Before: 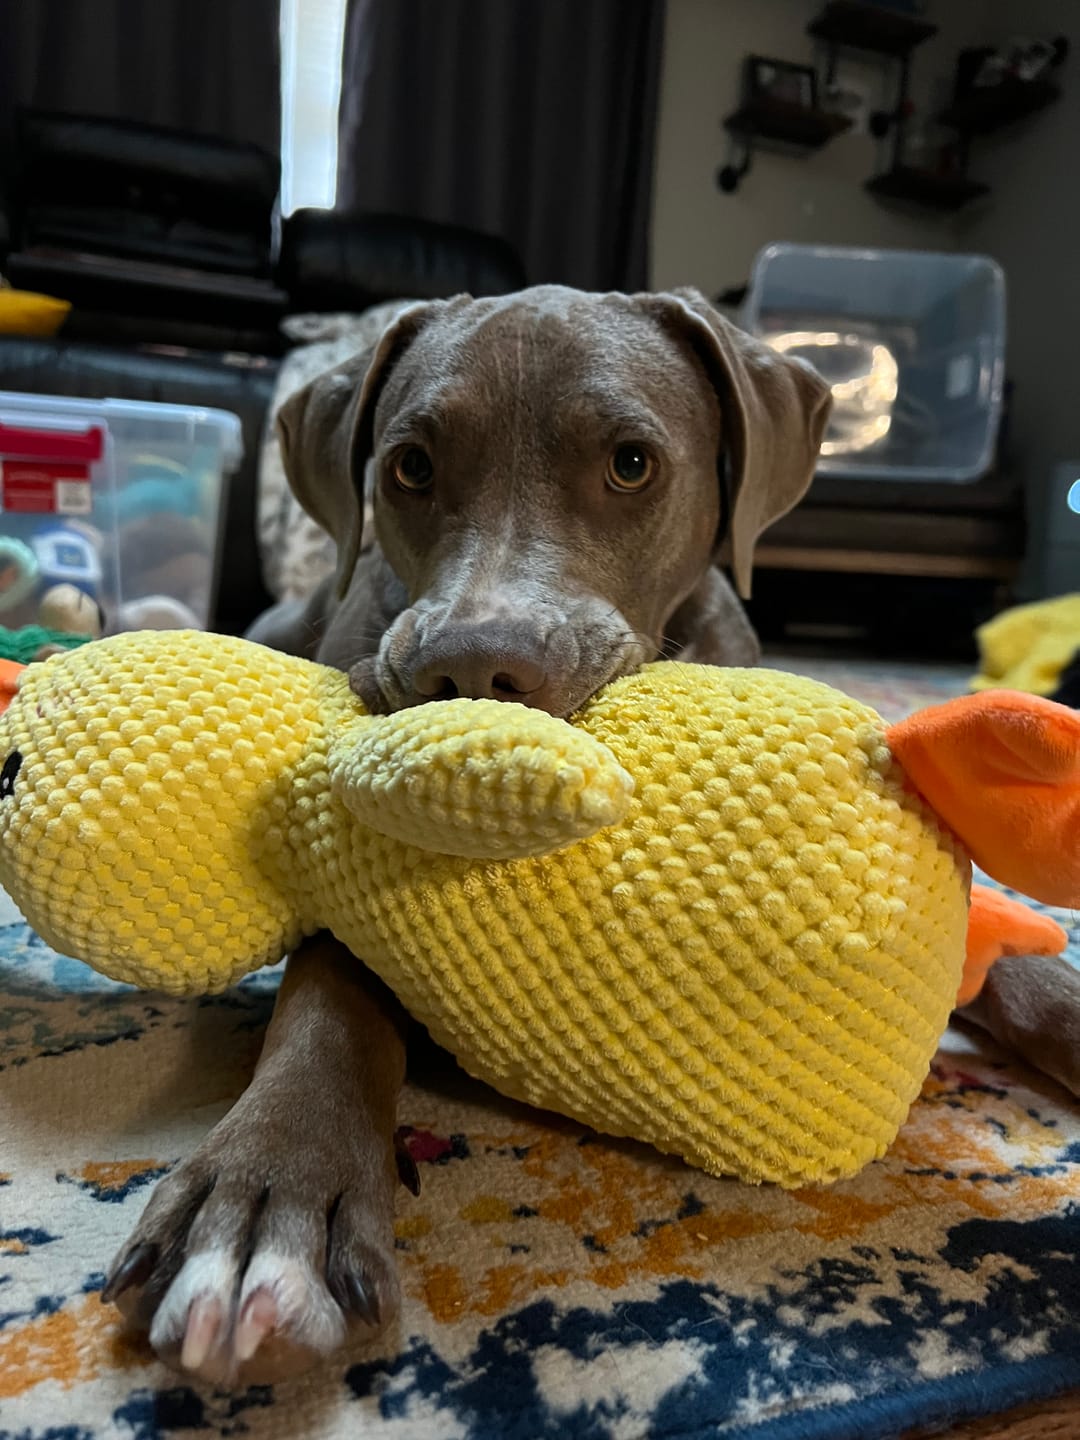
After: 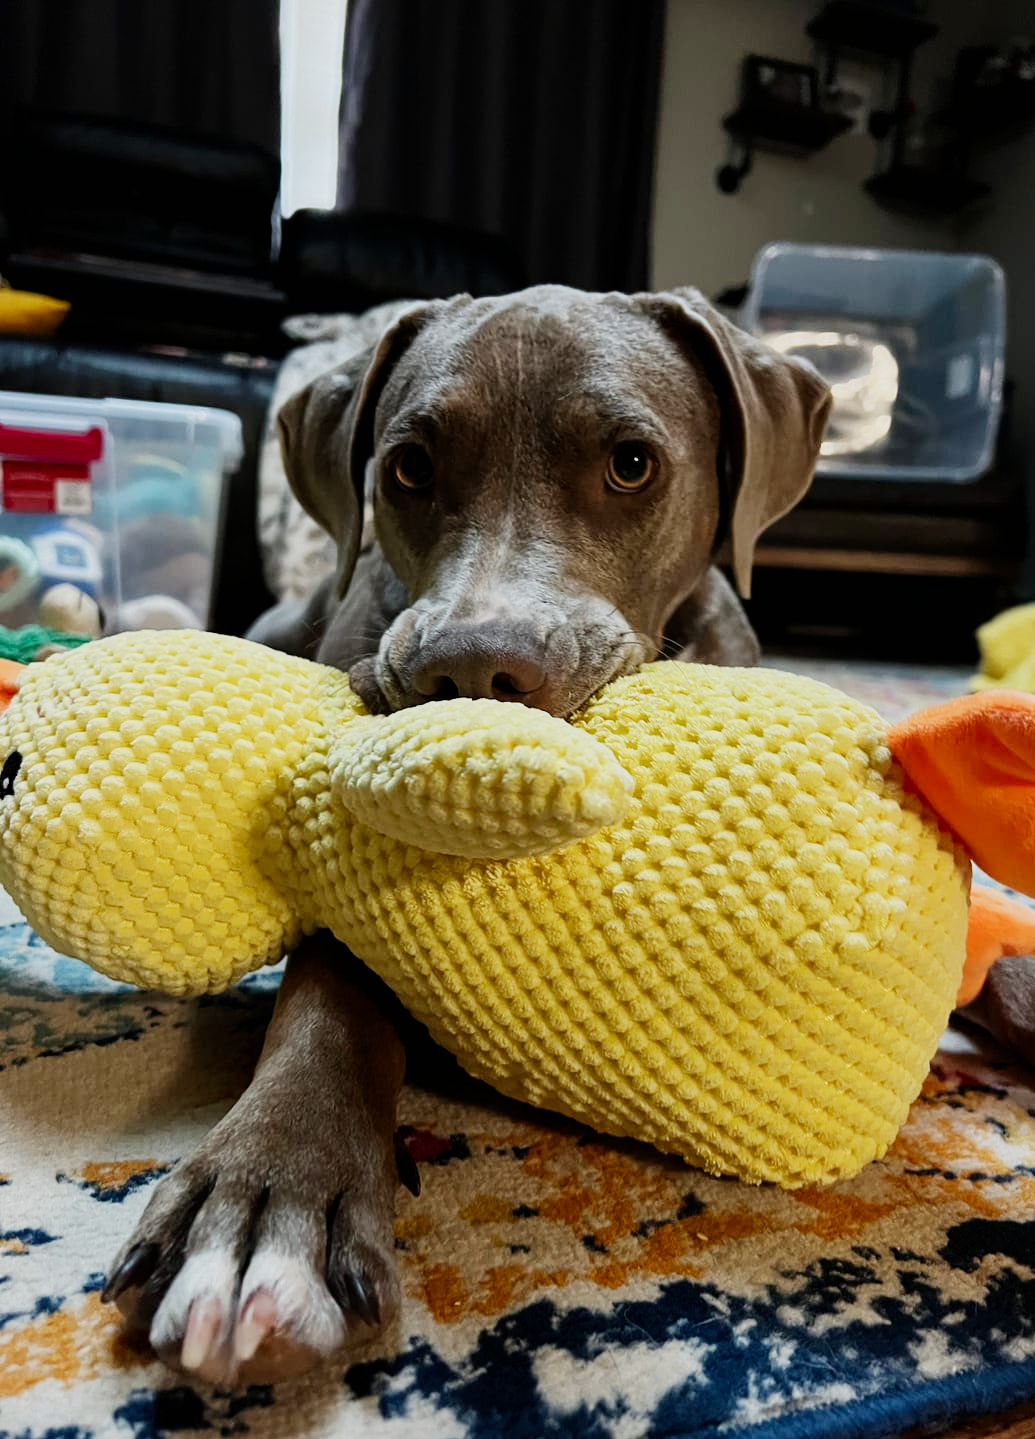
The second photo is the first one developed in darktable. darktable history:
crop: right 4.126%, bottom 0.031%
sigmoid: skew -0.2, preserve hue 0%, red attenuation 0.1, red rotation 0.035, green attenuation 0.1, green rotation -0.017, blue attenuation 0.15, blue rotation -0.052, base primaries Rec2020
exposure: black level correction 0.001, exposure 0.5 EV, compensate exposure bias true, compensate highlight preservation false
